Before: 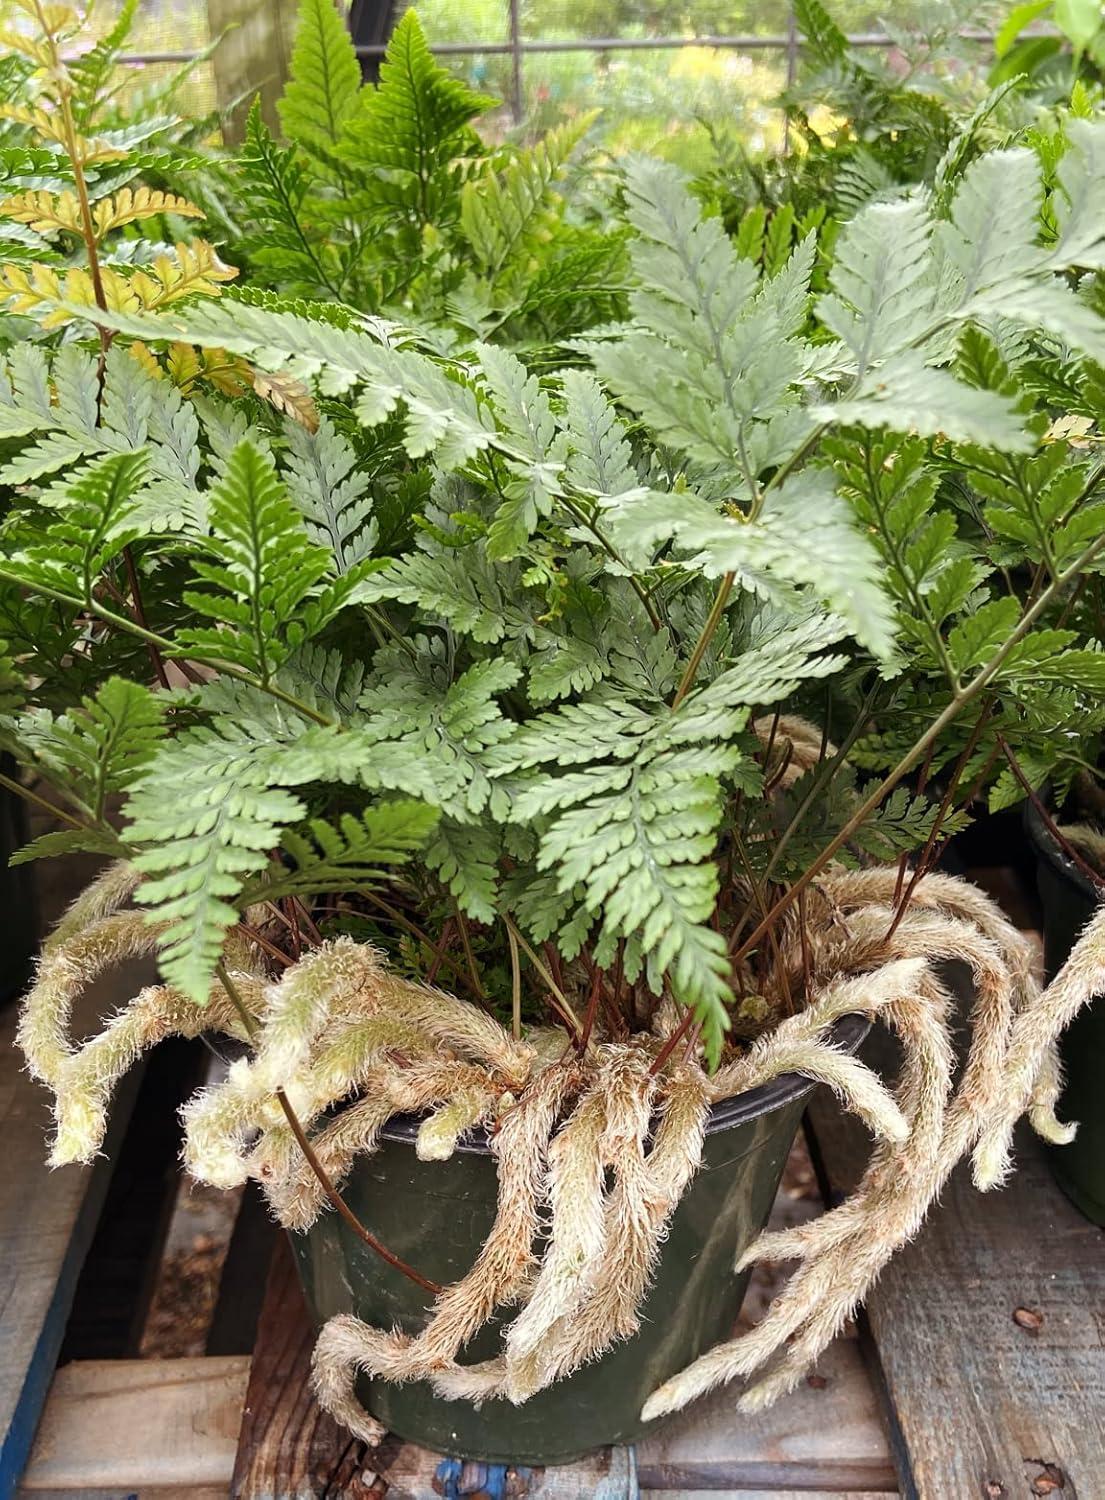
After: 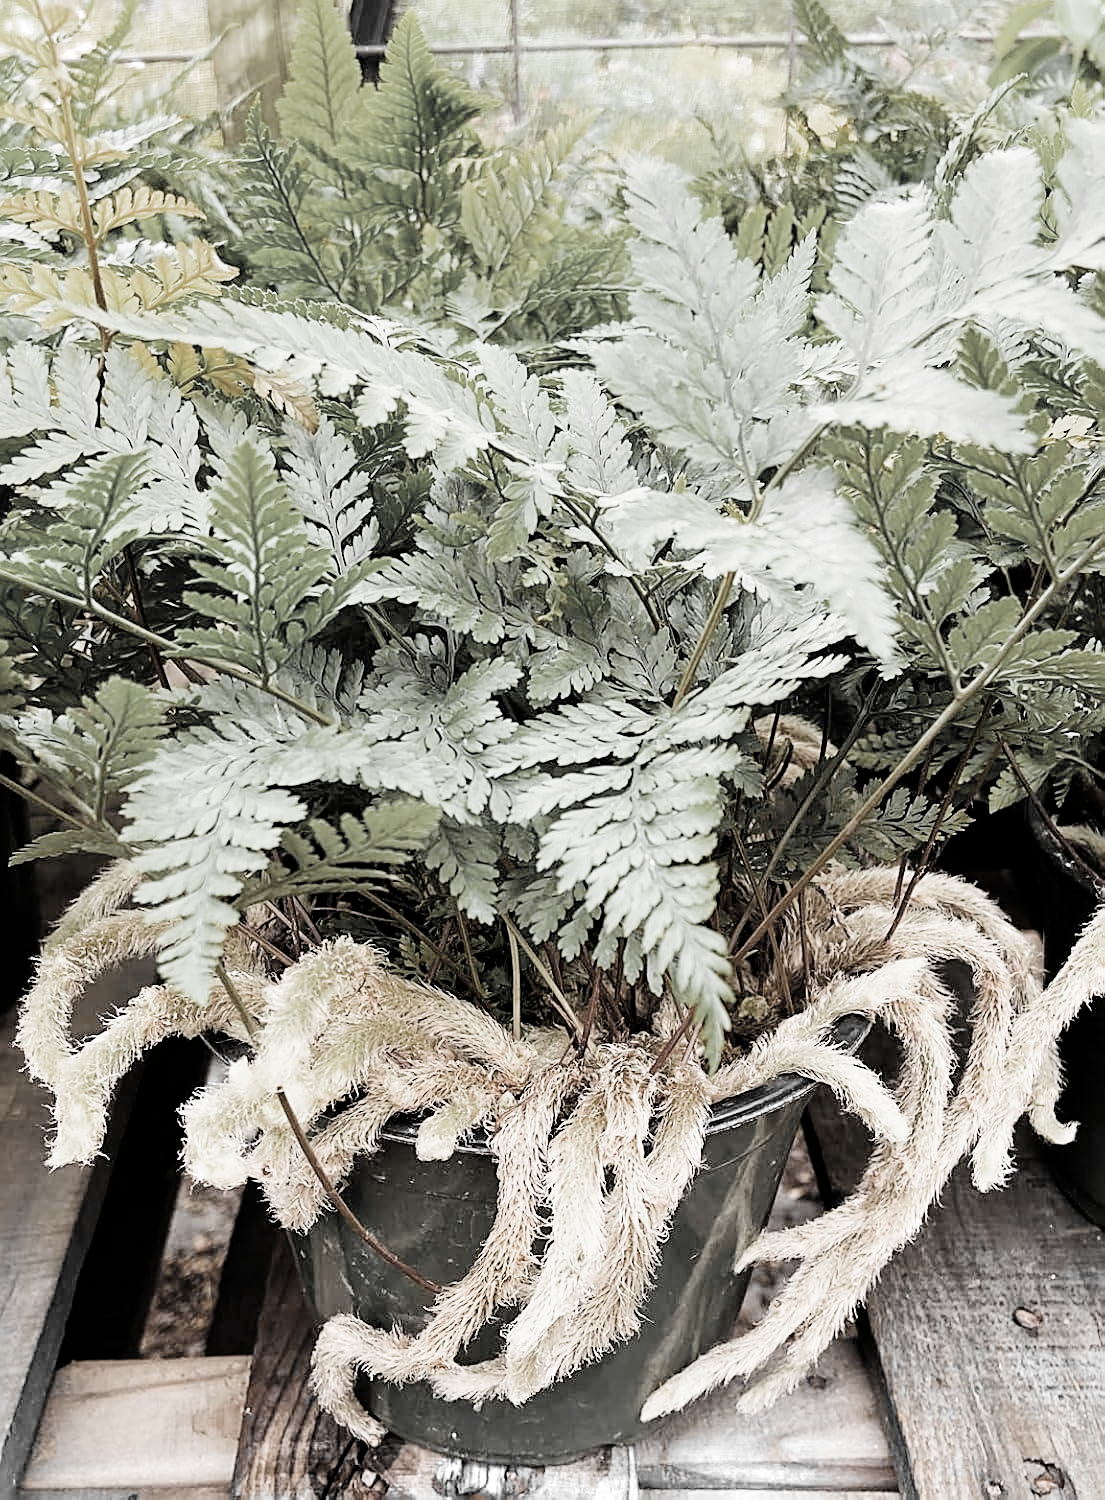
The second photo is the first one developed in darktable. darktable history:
color zones: curves: ch0 [(0, 0.613) (0.01, 0.613) (0.245, 0.448) (0.498, 0.529) (0.642, 0.665) (0.879, 0.777) (0.99, 0.613)]; ch1 [(0, 0.035) (0.121, 0.189) (0.259, 0.197) (0.415, 0.061) (0.589, 0.022) (0.732, 0.022) (0.857, 0.026) (0.991, 0.053)], mix 22%
filmic rgb: black relative exposure -5.08 EV, white relative exposure 3.99 EV, hardness 2.88, contrast 1.299
sharpen: on, module defaults
velvia: strength 32.57%, mid-tones bias 0.205
exposure: black level correction 0, exposure 1.106 EV, compensate highlight preservation false
